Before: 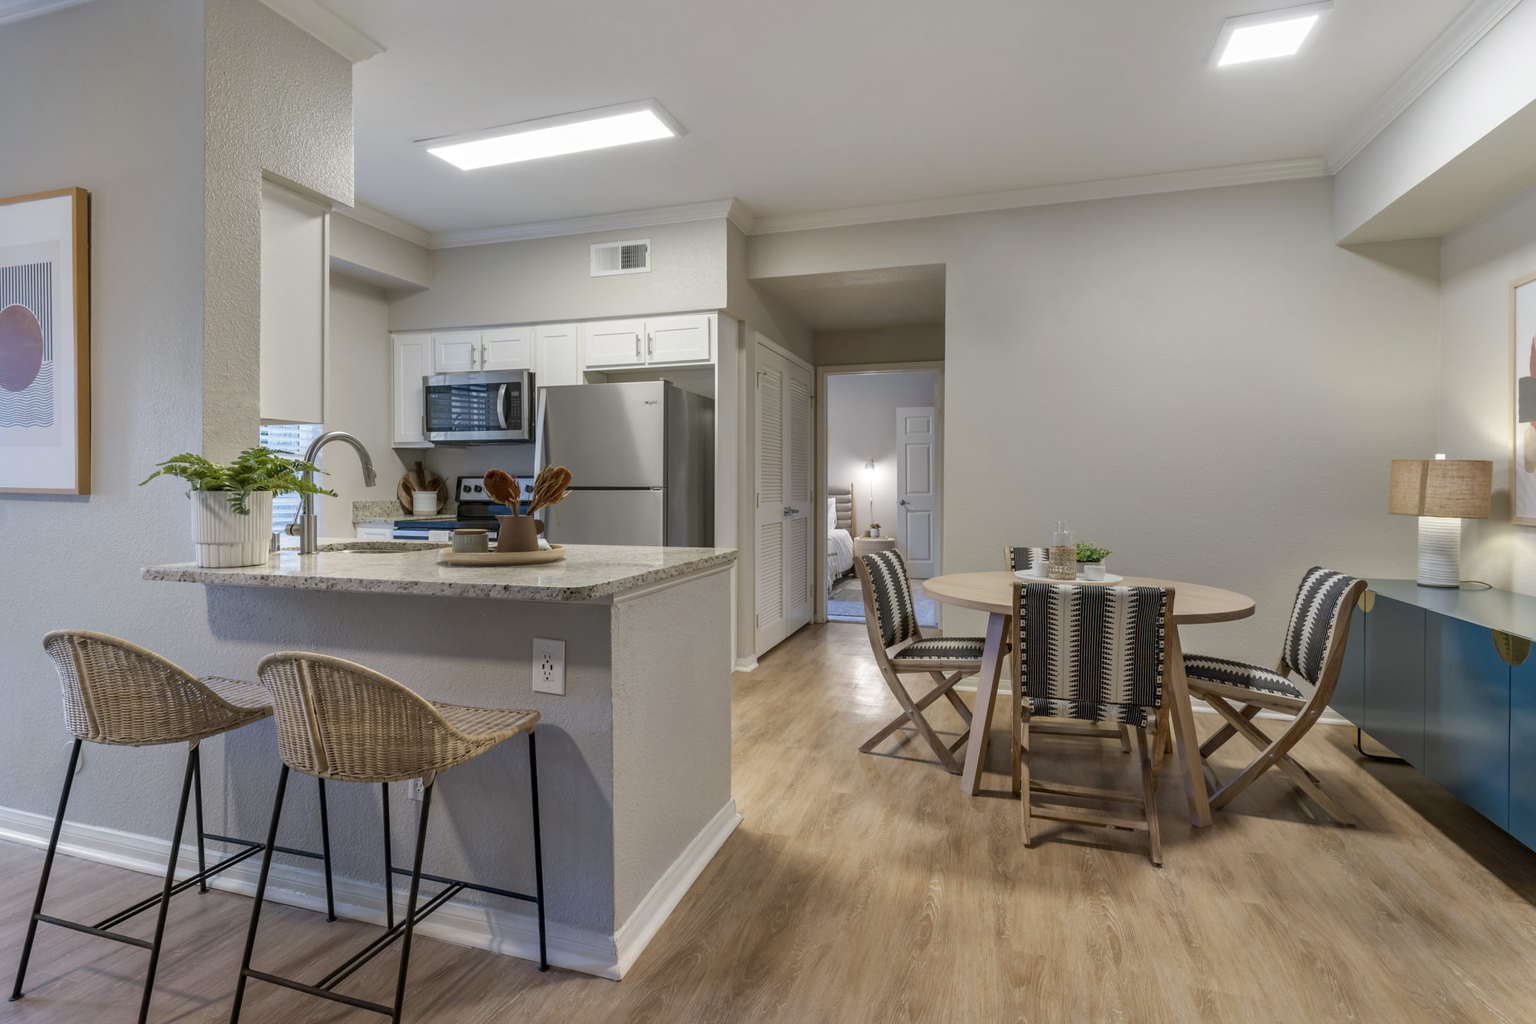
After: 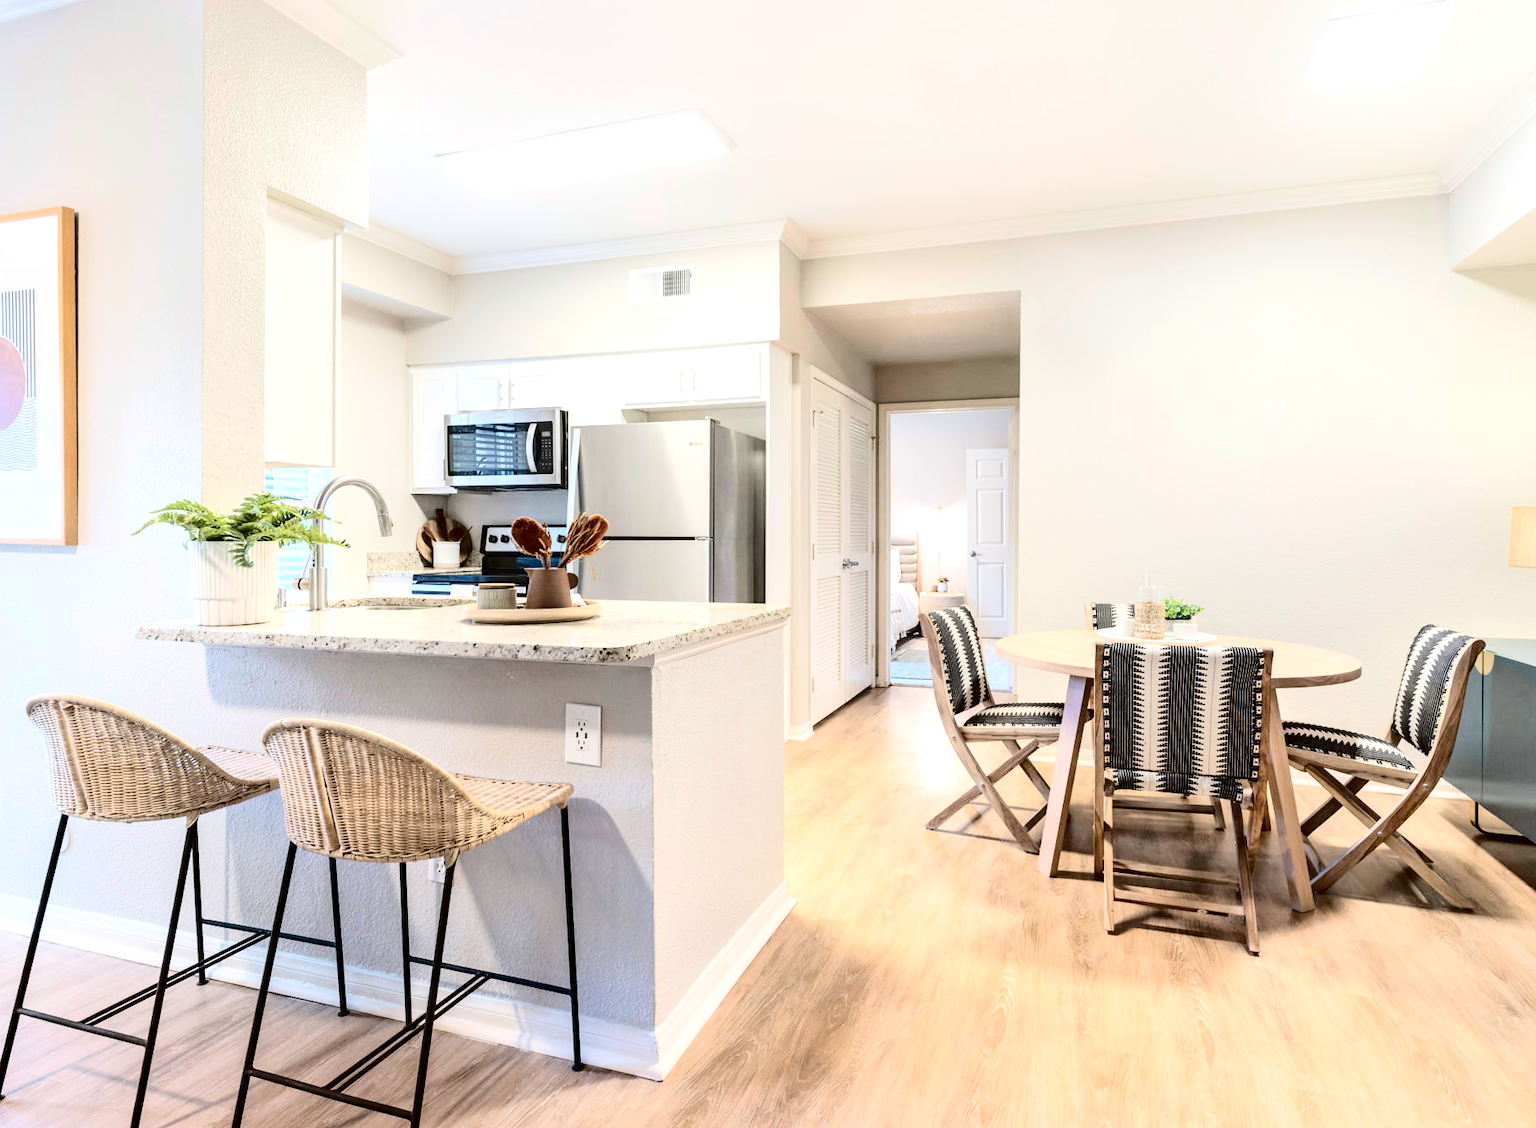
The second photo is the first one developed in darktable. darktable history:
exposure: black level correction 0, exposure 1.099 EV, compensate highlight preservation false
crop and rotate: left 1.312%, right 7.968%
contrast equalizer: y [[0.6 ×6], [0.55 ×6], [0 ×6], [0 ×6], [0 ×6]], mix -0.291
contrast brightness saturation: contrast 0.274
tone curve: curves: ch0 [(0, 0) (0.003, 0.001) (0.011, 0.006) (0.025, 0.012) (0.044, 0.018) (0.069, 0.025) (0.1, 0.045) (0.136, 0.074) (0.177, 0.124) (0.224, 0.196) (0.277, 0.289) (0.335, 0.396) (0.399, 0.495) (0.468, 0.585) (0.543, 0.663) (0.623, 0.728) (0.709, 0.808) (0.801, 0.87) (0.898, 0.932) (1, 1)], color space Lab, independent channels
tone equalizer: on, module defaults
